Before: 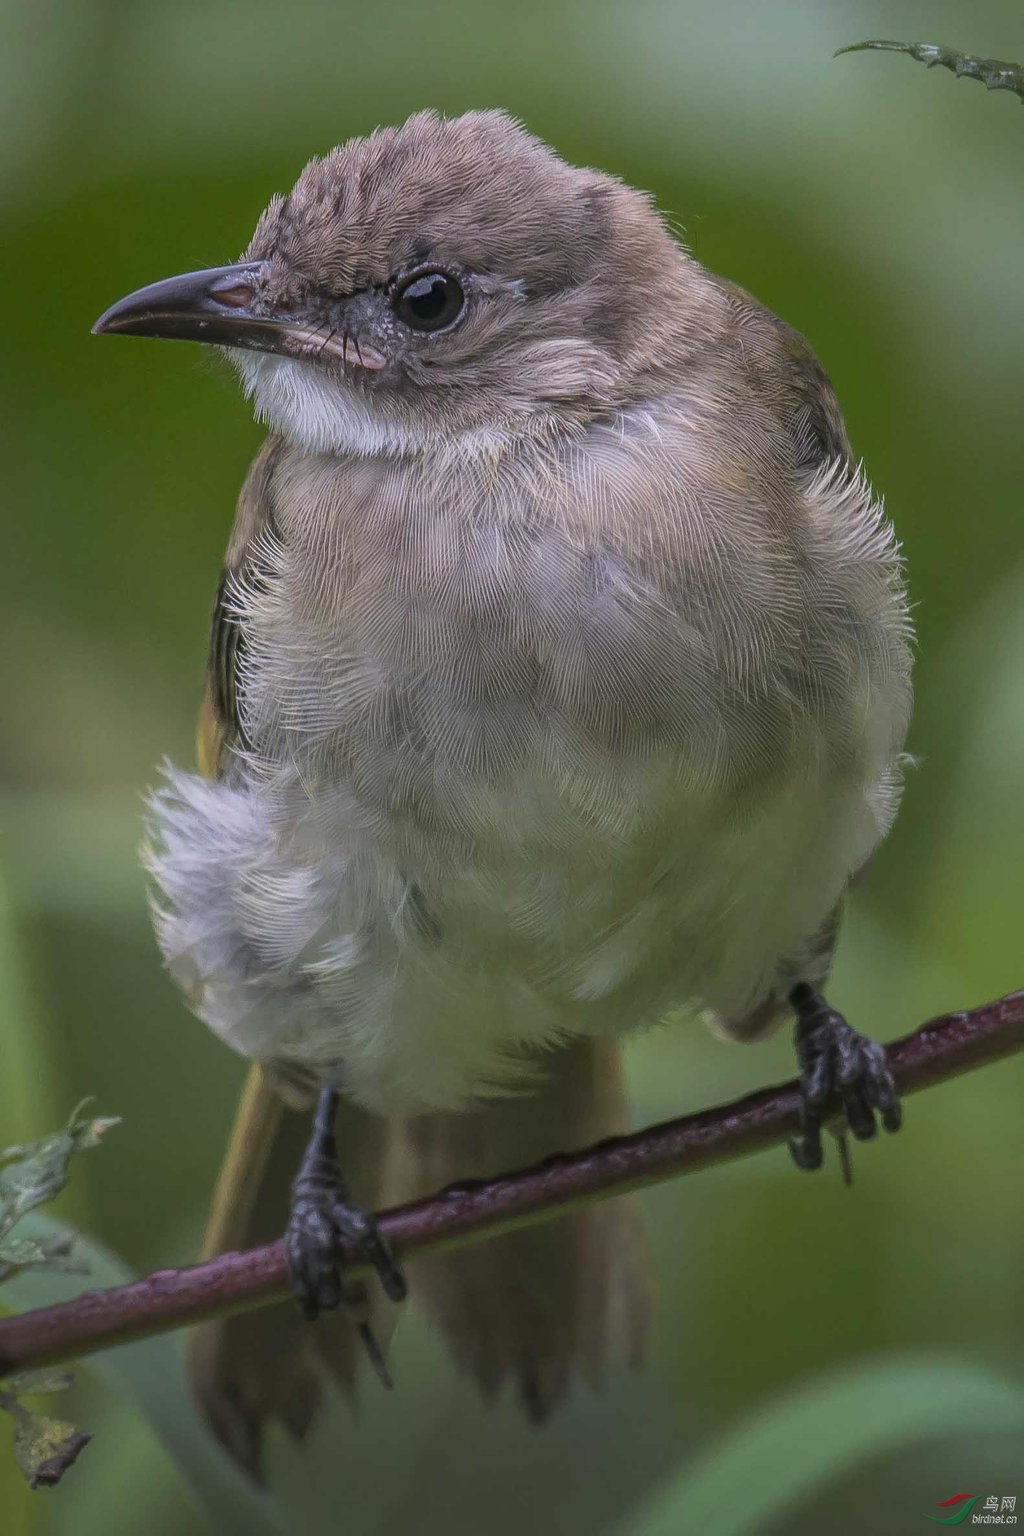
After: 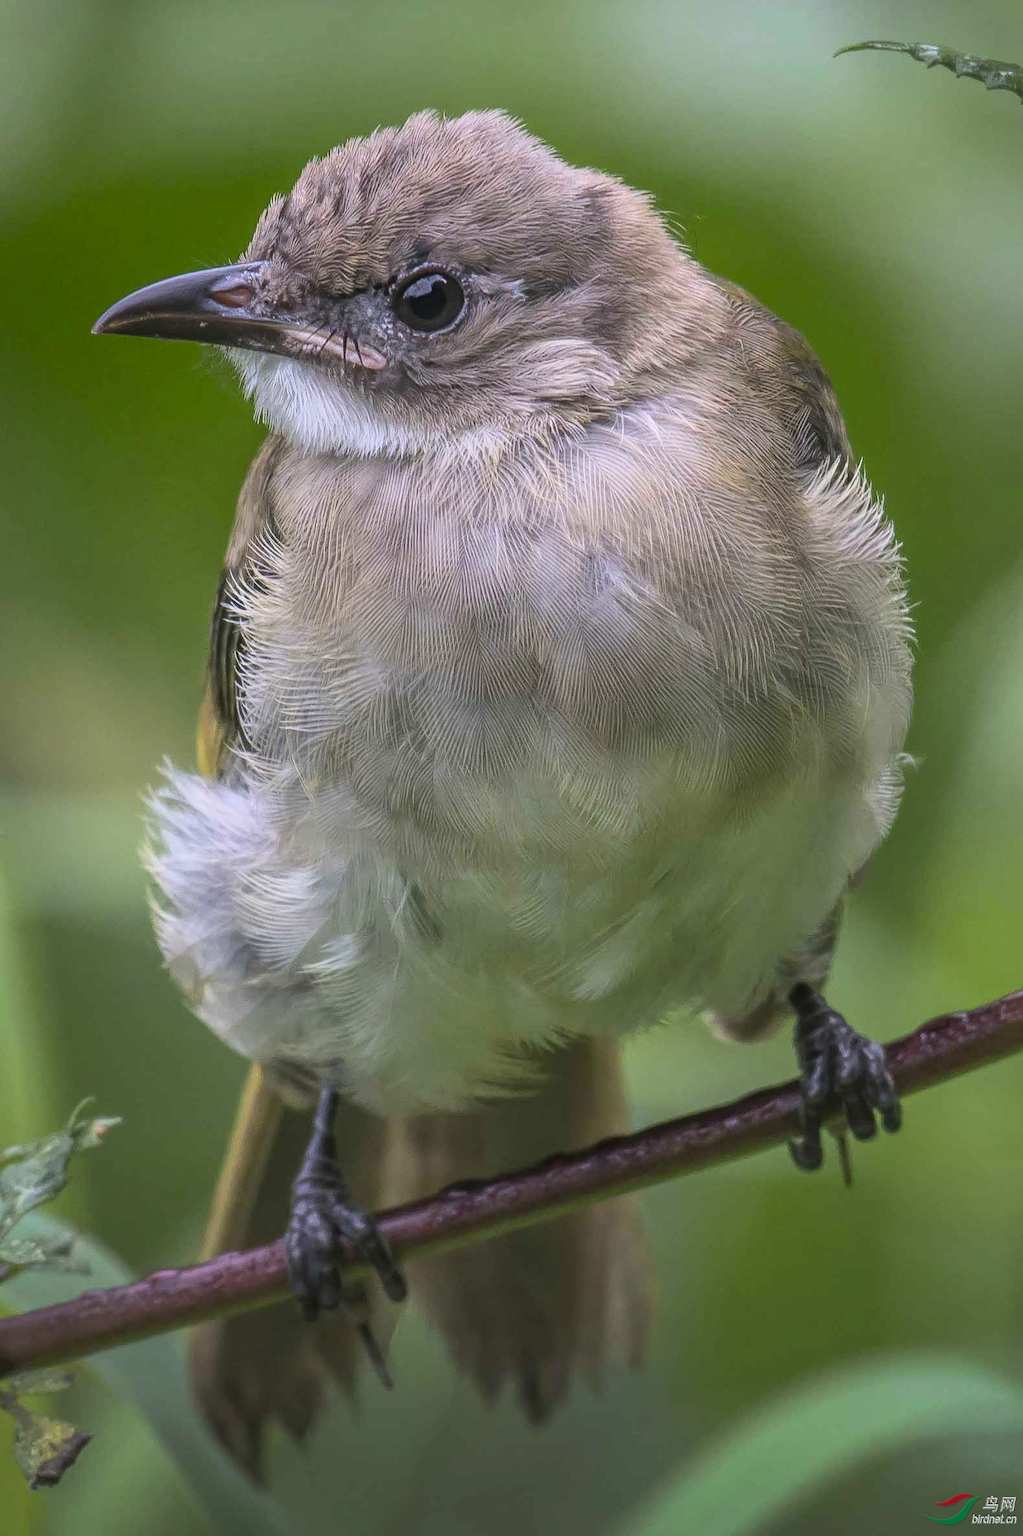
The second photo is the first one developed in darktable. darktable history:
contrast brightness saturation: contrast 0.203, brightness 0.166, saturation 0.227
